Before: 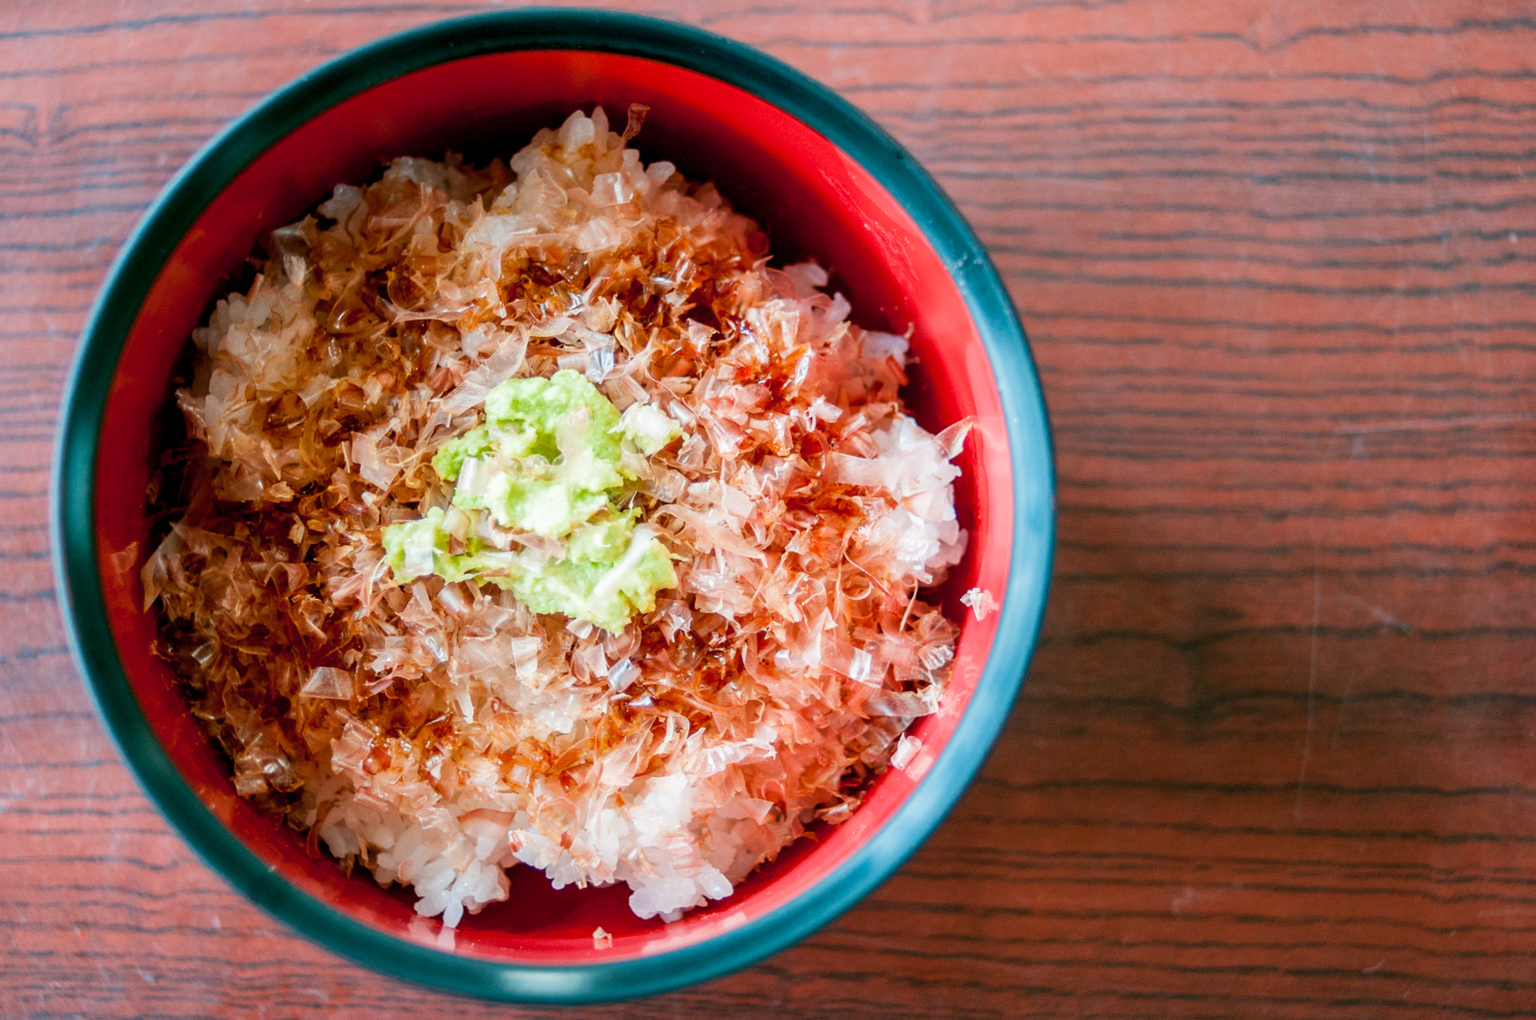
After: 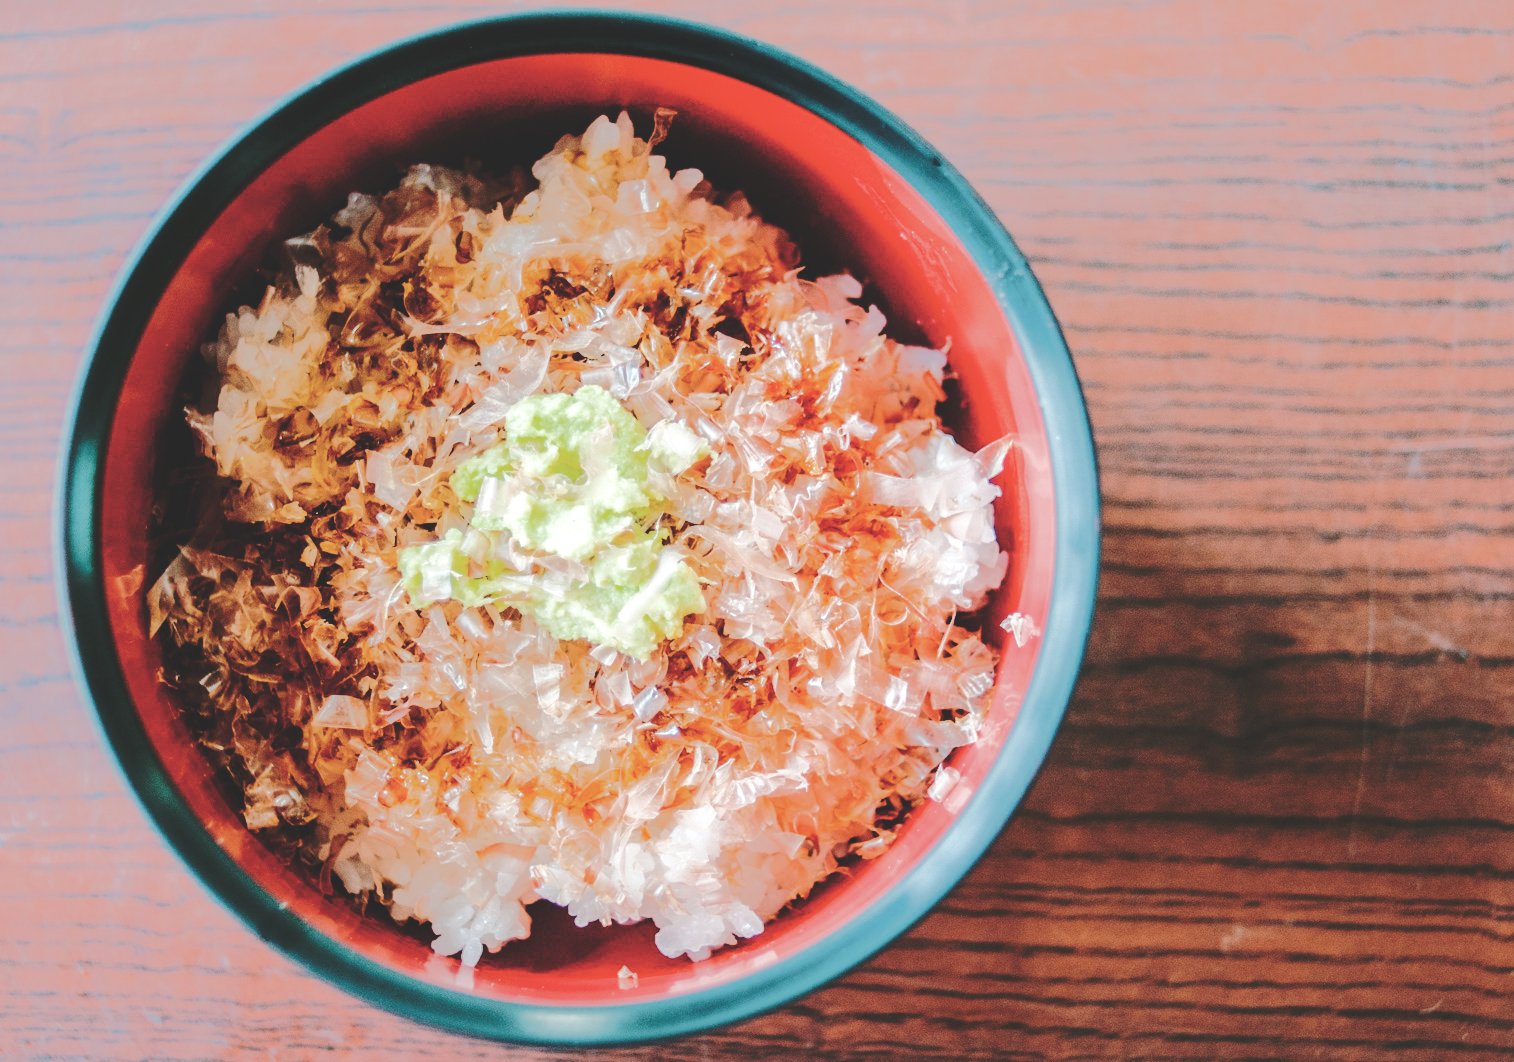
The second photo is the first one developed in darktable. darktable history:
contrast brightness saturation: contrast 0.057, brightness -0.013, saturation -0.248
crop and rotate: left 0%, right 5.328%
base curve: curves: ch0 [(0, 0.024) (0.055, 0.065) (0.121, 0.166) (0.236, 0.319) (0.693, 0.726) (1, 1)], preserve colors none
tone equalizer: -8 EV -0.503 EV, -7 EV -0.306 EV, -6 EV -0.117 EV, -5 EV 0.389 EV, -4 EV 0.952 EV, -3 EV 0.792 EV, -2 EV -0.008 EV, -1 EV 0.128 EV, +0 EV -0.029 EV, edges refinement/feathering 500, mask exposure compensation -1.57 EV, preserve details no
